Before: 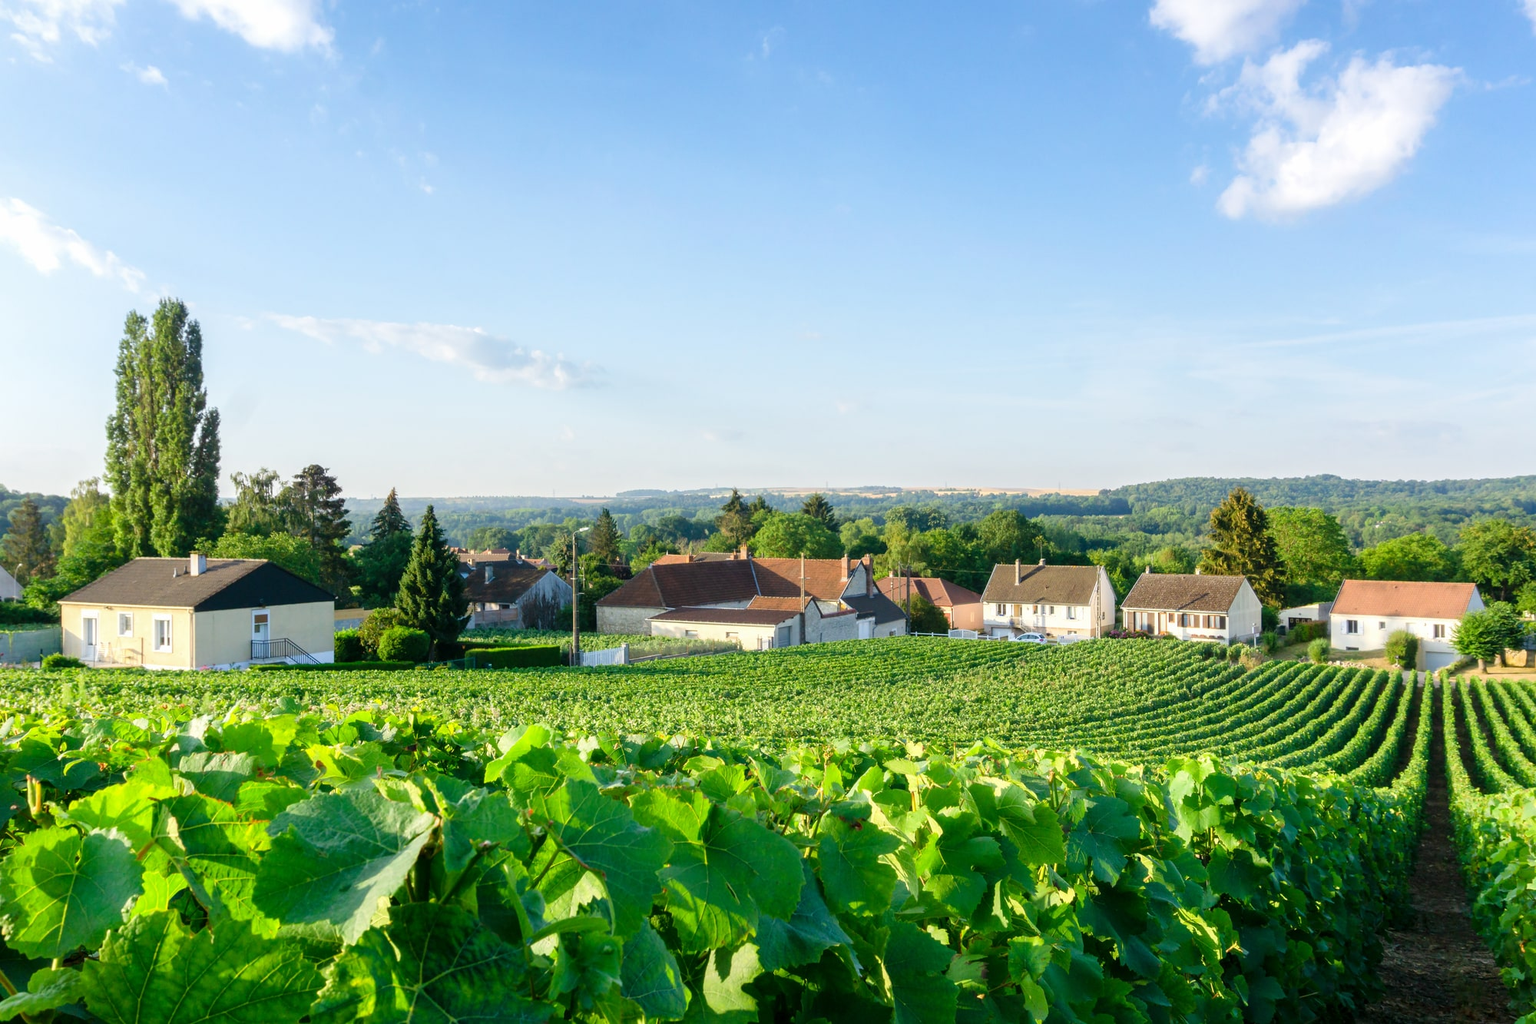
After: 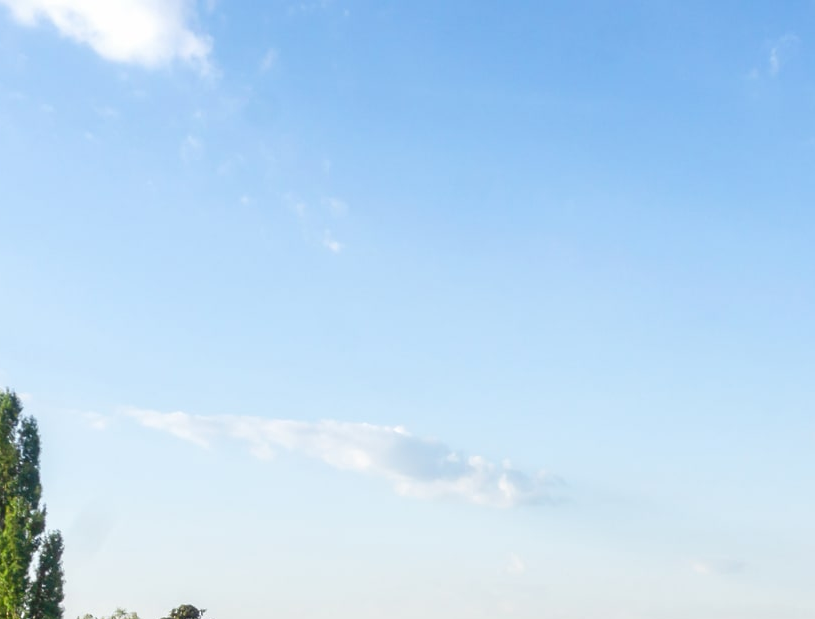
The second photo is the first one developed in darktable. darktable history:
crop and rotate: left 11.152%, top 0.046%, right 48.053%, bottom 53.501%
